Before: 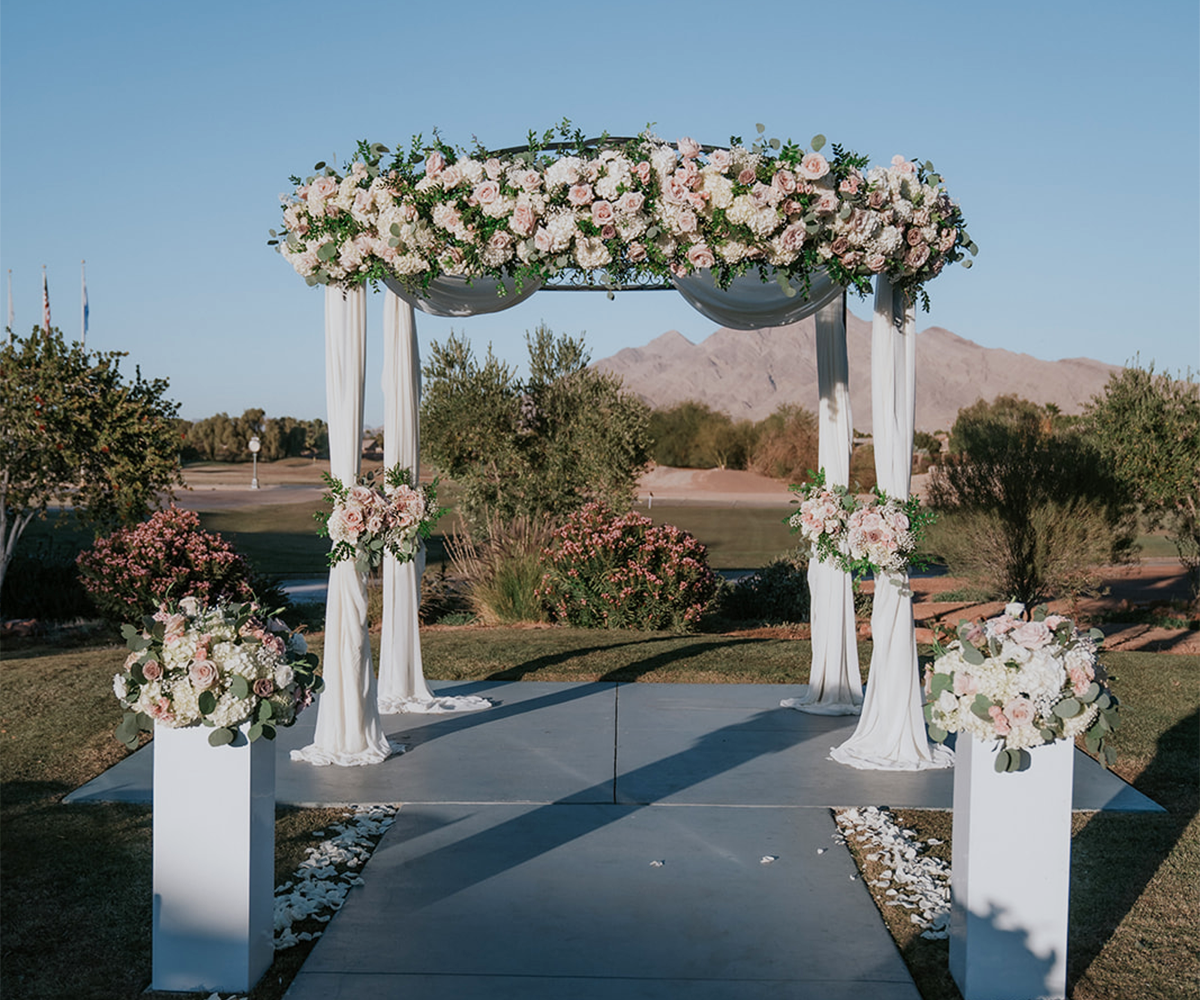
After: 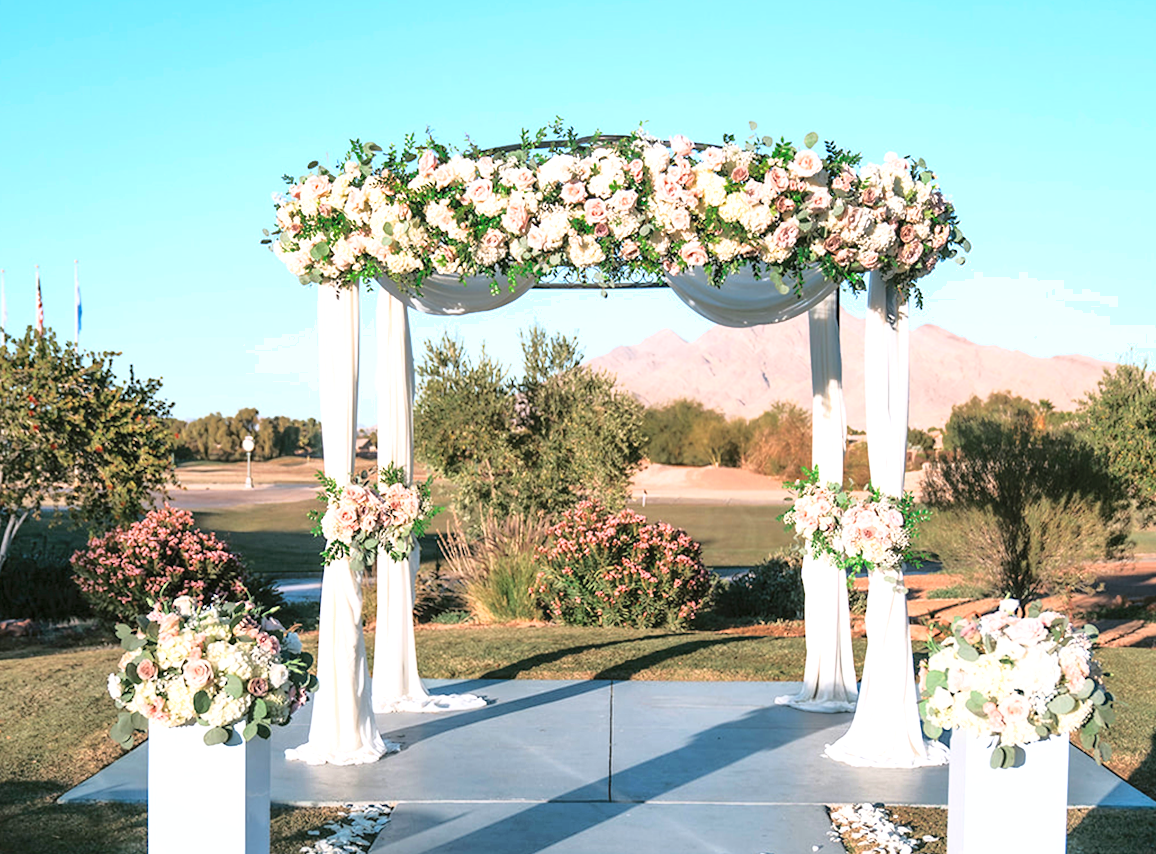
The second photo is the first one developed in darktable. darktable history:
shadows and highlights: on, module defaults
exposure: black level correction 0, exposure 1 EV, compensate exposure bias true, compensate highlight preservation false
crop and rotate: angle 0.204°, left 0.349%, right 2.824%, bottom 14.223%
base curve: curves: ch0 [(0, 0) (0.028, 0.03) (0.121, 0.232) (0.46, 0.748) (0.859, 0.968) (1, 1)]
